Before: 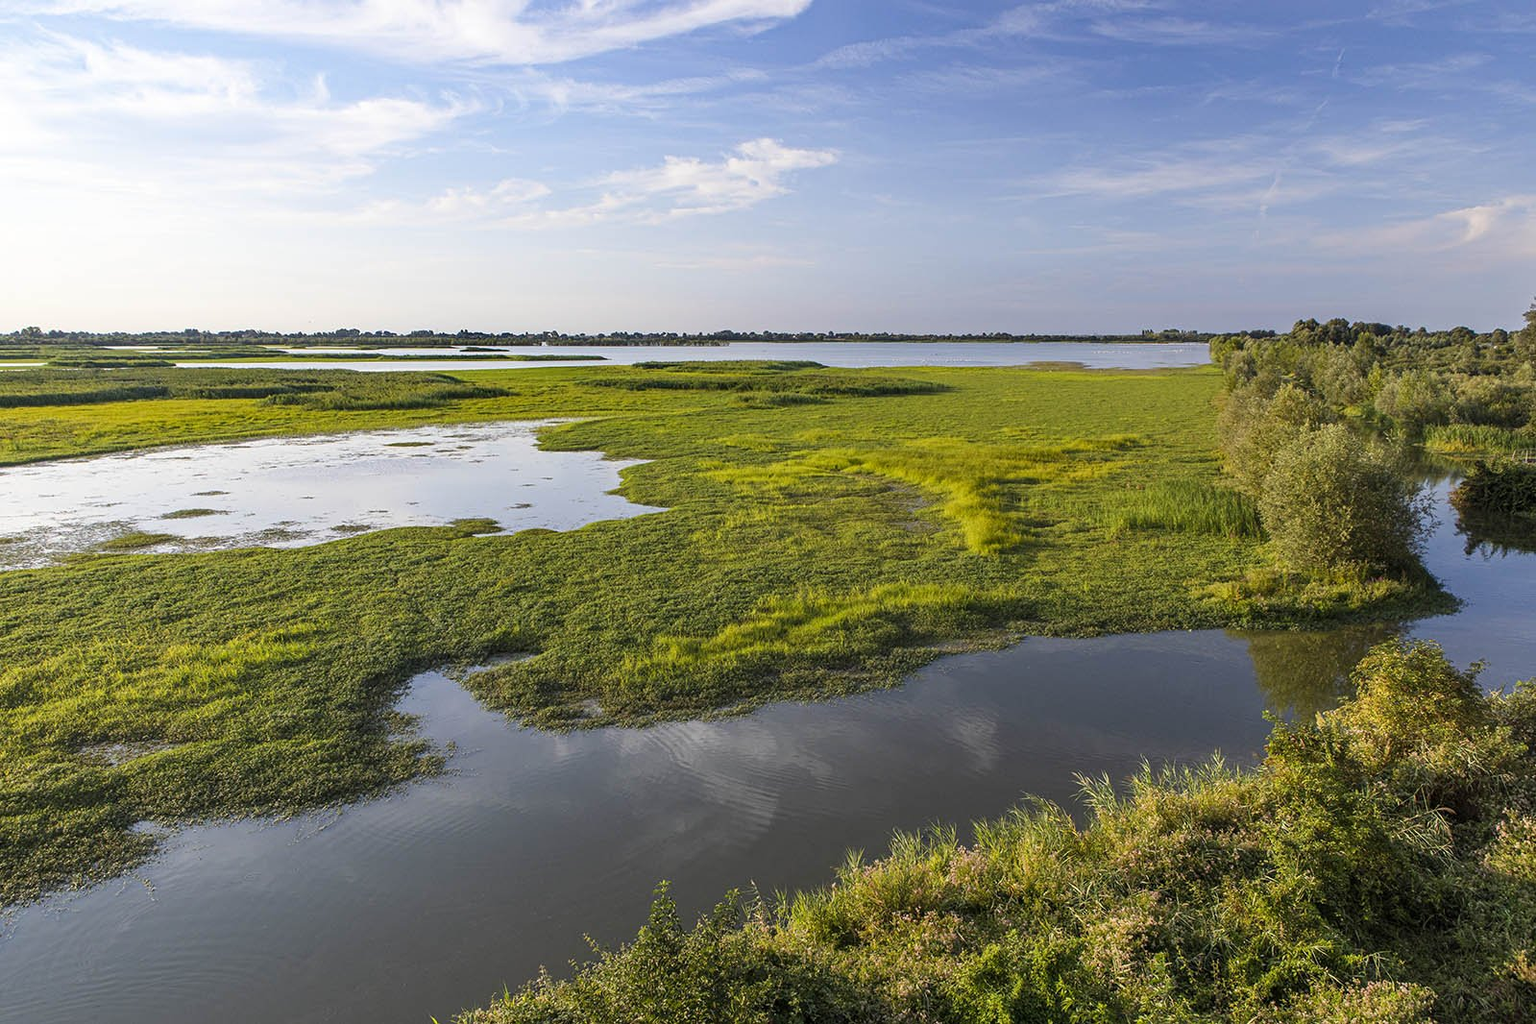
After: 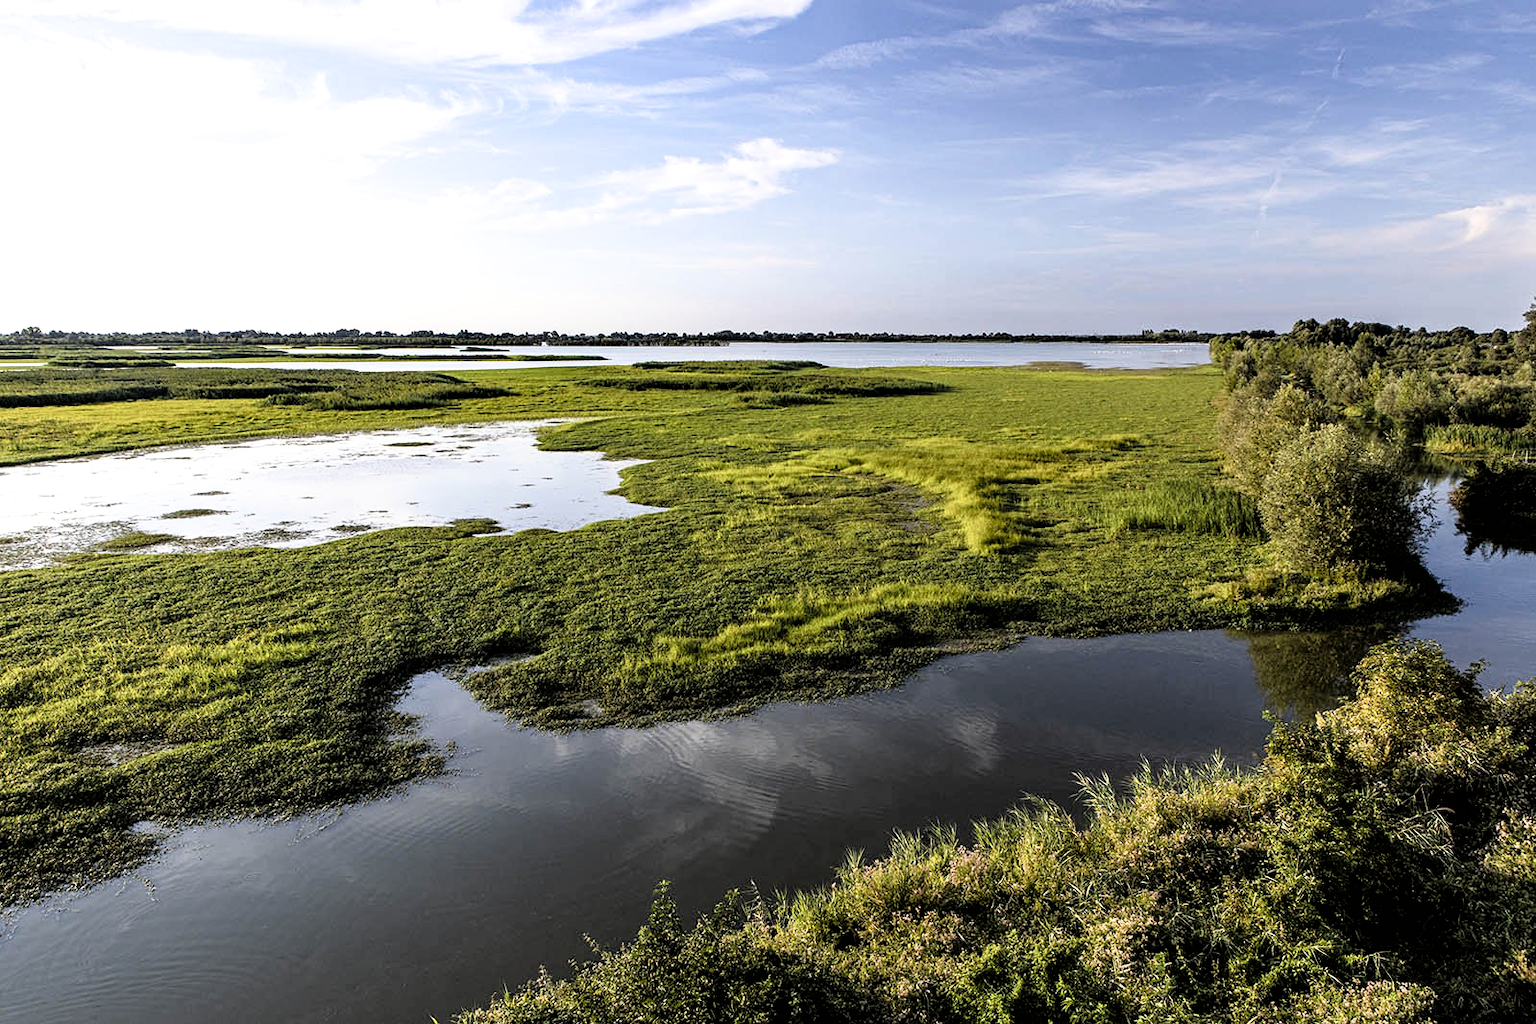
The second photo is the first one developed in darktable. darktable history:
filmic rgb: black relative exposure -3.61 EV, white relative exposure 2.12 EV, hardness 3.64
